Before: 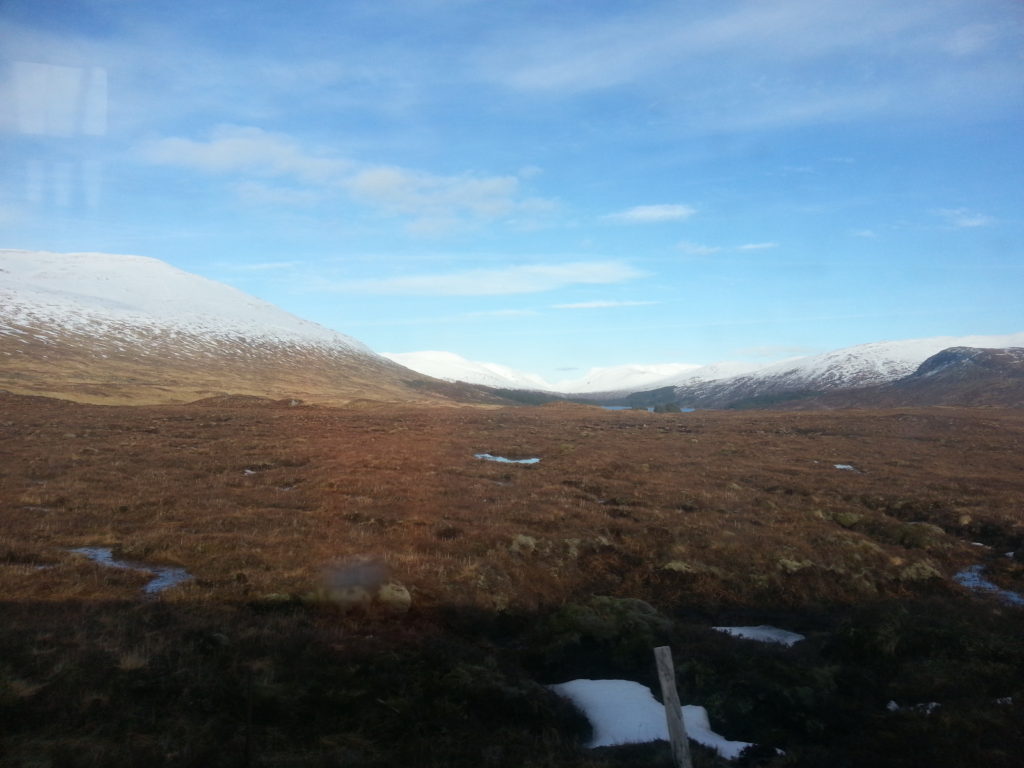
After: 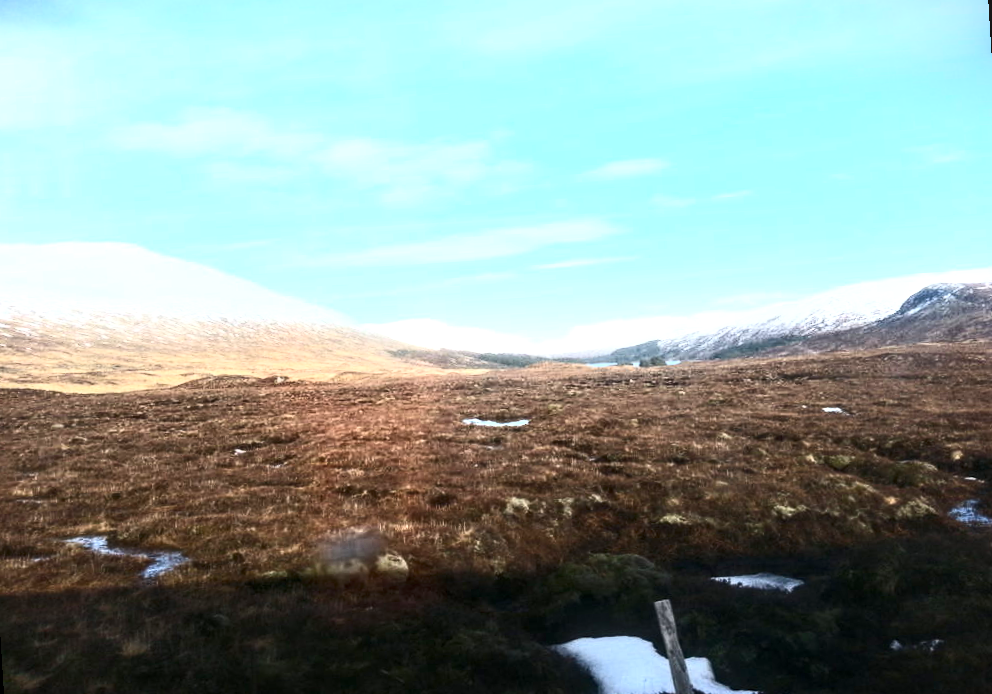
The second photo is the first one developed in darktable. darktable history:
local contrast: detail 150%
contrast brightness saturation: contrast 0.62, brightness 0.34, saturation 0.14
rotate and perspective: rotation -3.52°, crop left 0.036, crop right 0.964, crop top 0.081, crop bottom 0.919
exposure: black level correction 0, exposure 0.7 EV, compensate exposure bias true, compensate highlight preservation false
